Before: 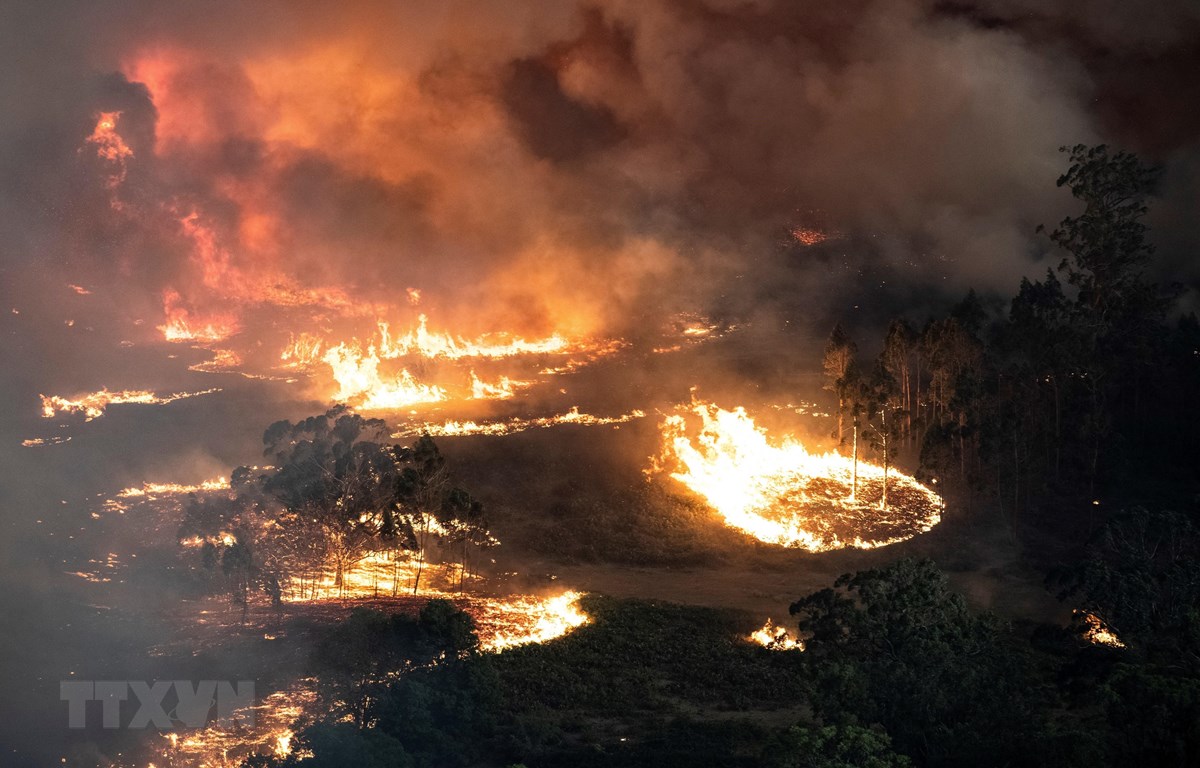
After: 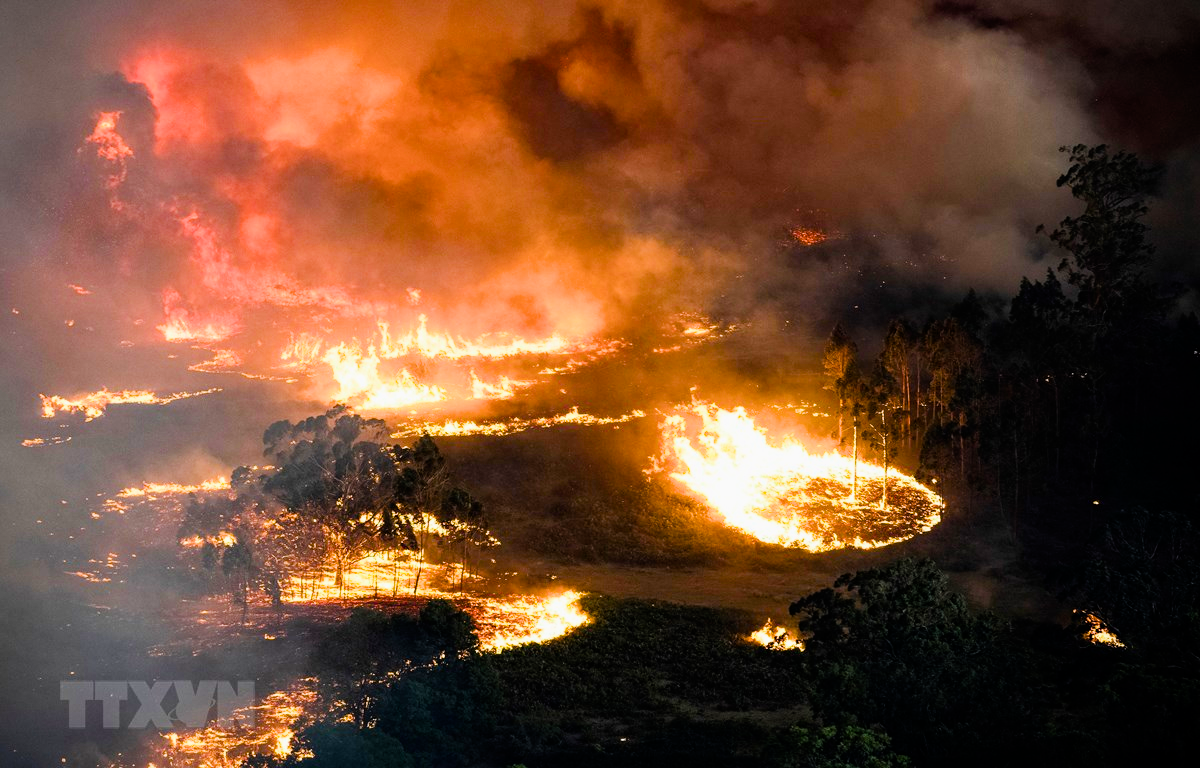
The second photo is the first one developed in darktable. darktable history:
vignetting: fall-off start 92.6%, brightness -0.52, saturation -0.51, center (-0.012, 0)
color balance rgb: linear chroma grading › global chroma 9%, perceptual saturation grading › global saturation 36%, perceptual saturation grading › shadows 35%, perceptual brilliance grading › global brilliance 15%, perceptual brilliance grading › shadows -35%, global vibrance 15%
exposure: exposure 0.7 EV, compensate highlight preservation false
filmic rgb: black relative exposure -7.65 EV, white relative exposure 4.56 EV, hardness 3.61
